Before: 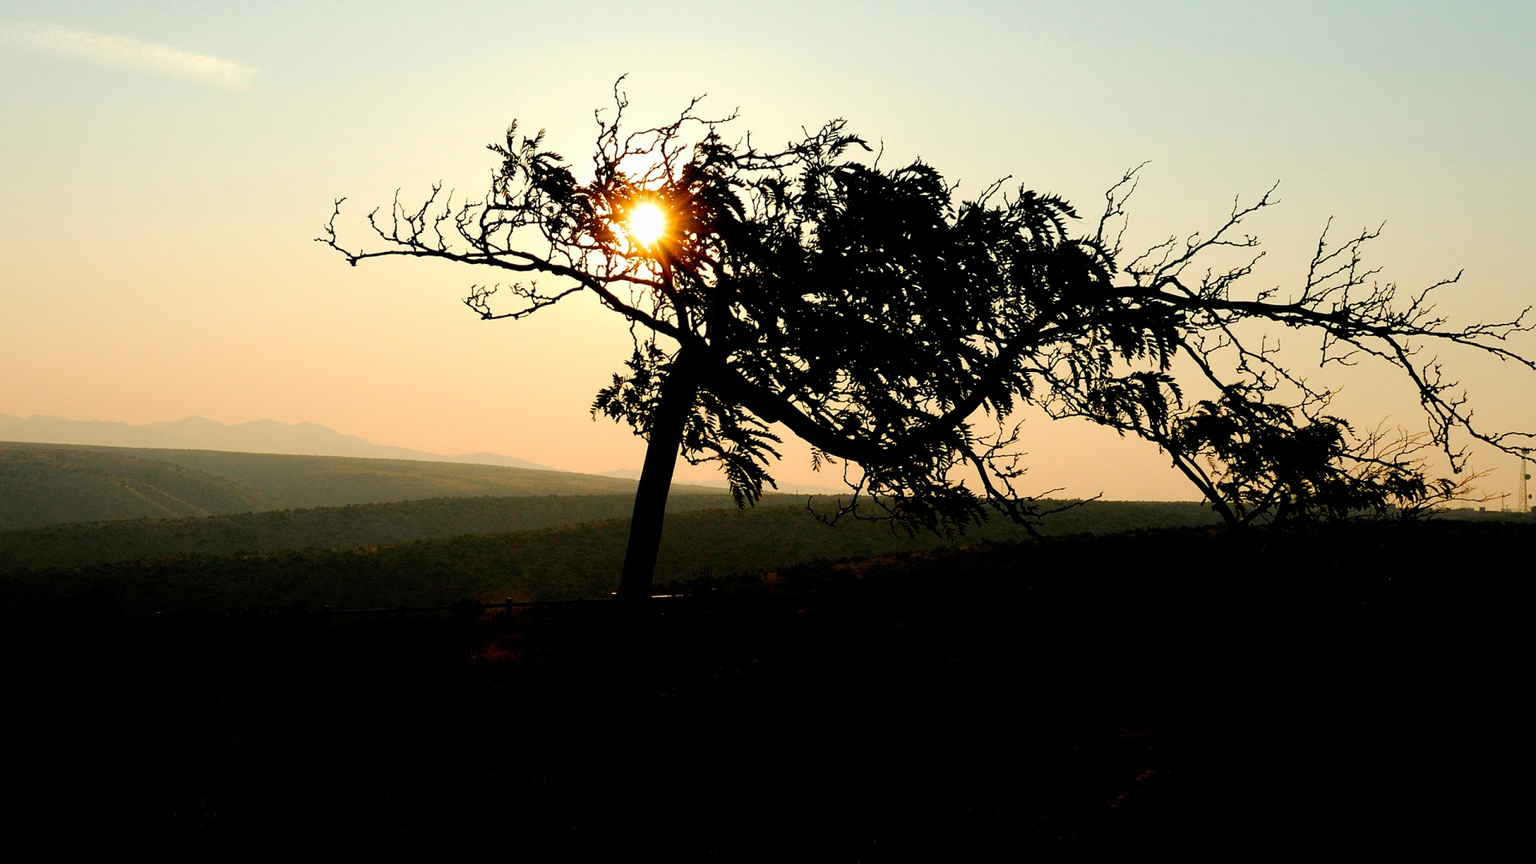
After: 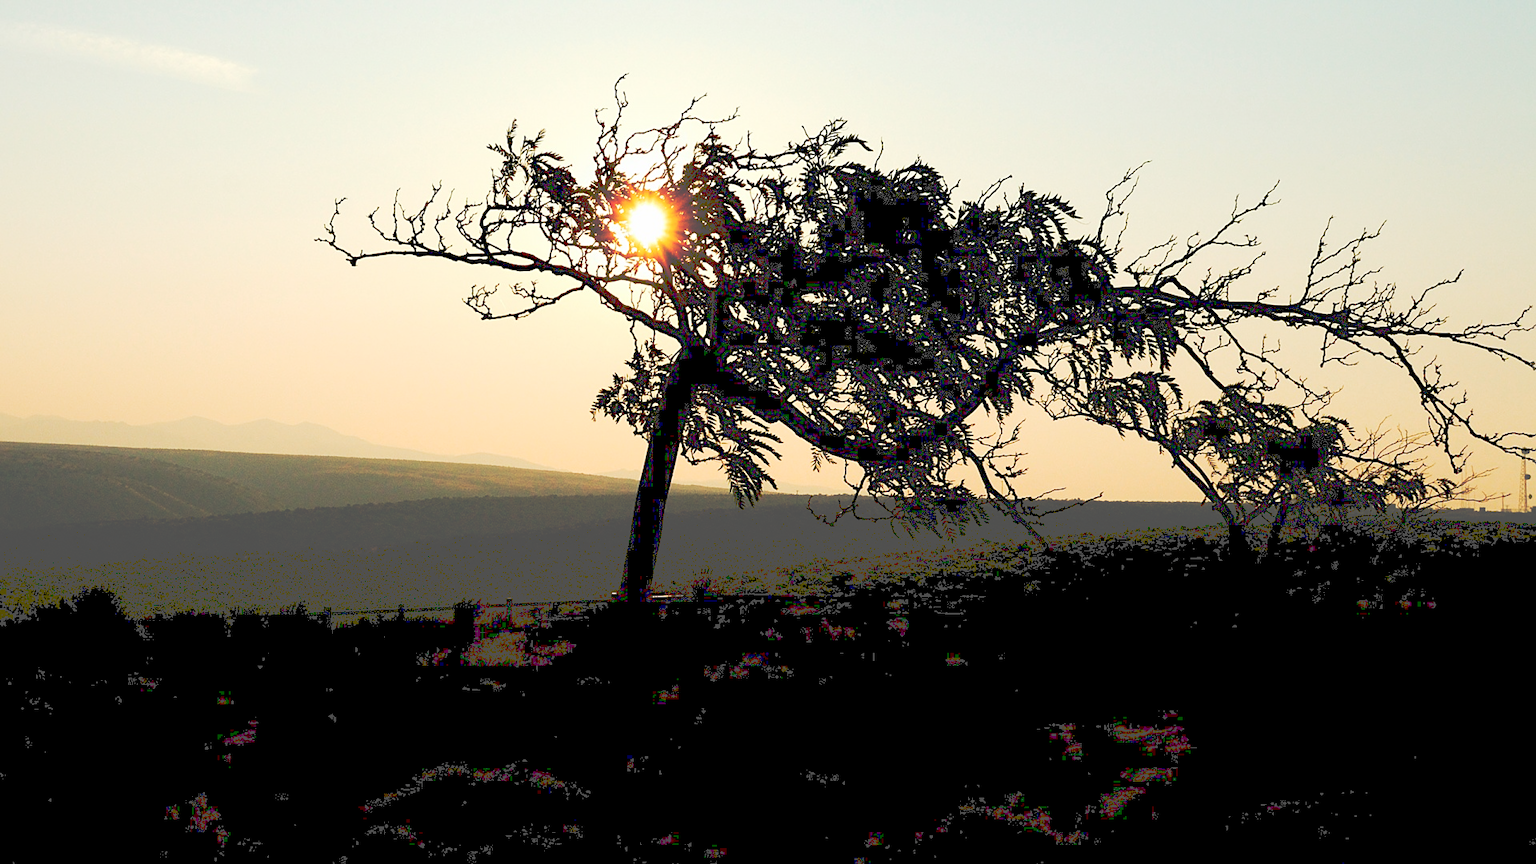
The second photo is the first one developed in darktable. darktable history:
sharpen: amount 0.216
tone curve: curves: ch0 [(0, 0) (0.003, 0.334) (0.011, 0.338) (0.025, 0.338) (0.044, 0.338) (0.069, 0.339) (0.1, 0.342) (0.136, 0.343) (0.177, 0.349) (0.224, 0.36) (0.277, 0.385) (0.335, 0.42) (0.399, 0.465) (0.468, 0.535) (0.543, 0.632) (0.623, 0.73) (0.709, 0.814) (0.801, 0.879) (0.898, 0.935) (1, 1)], preserve colors none
